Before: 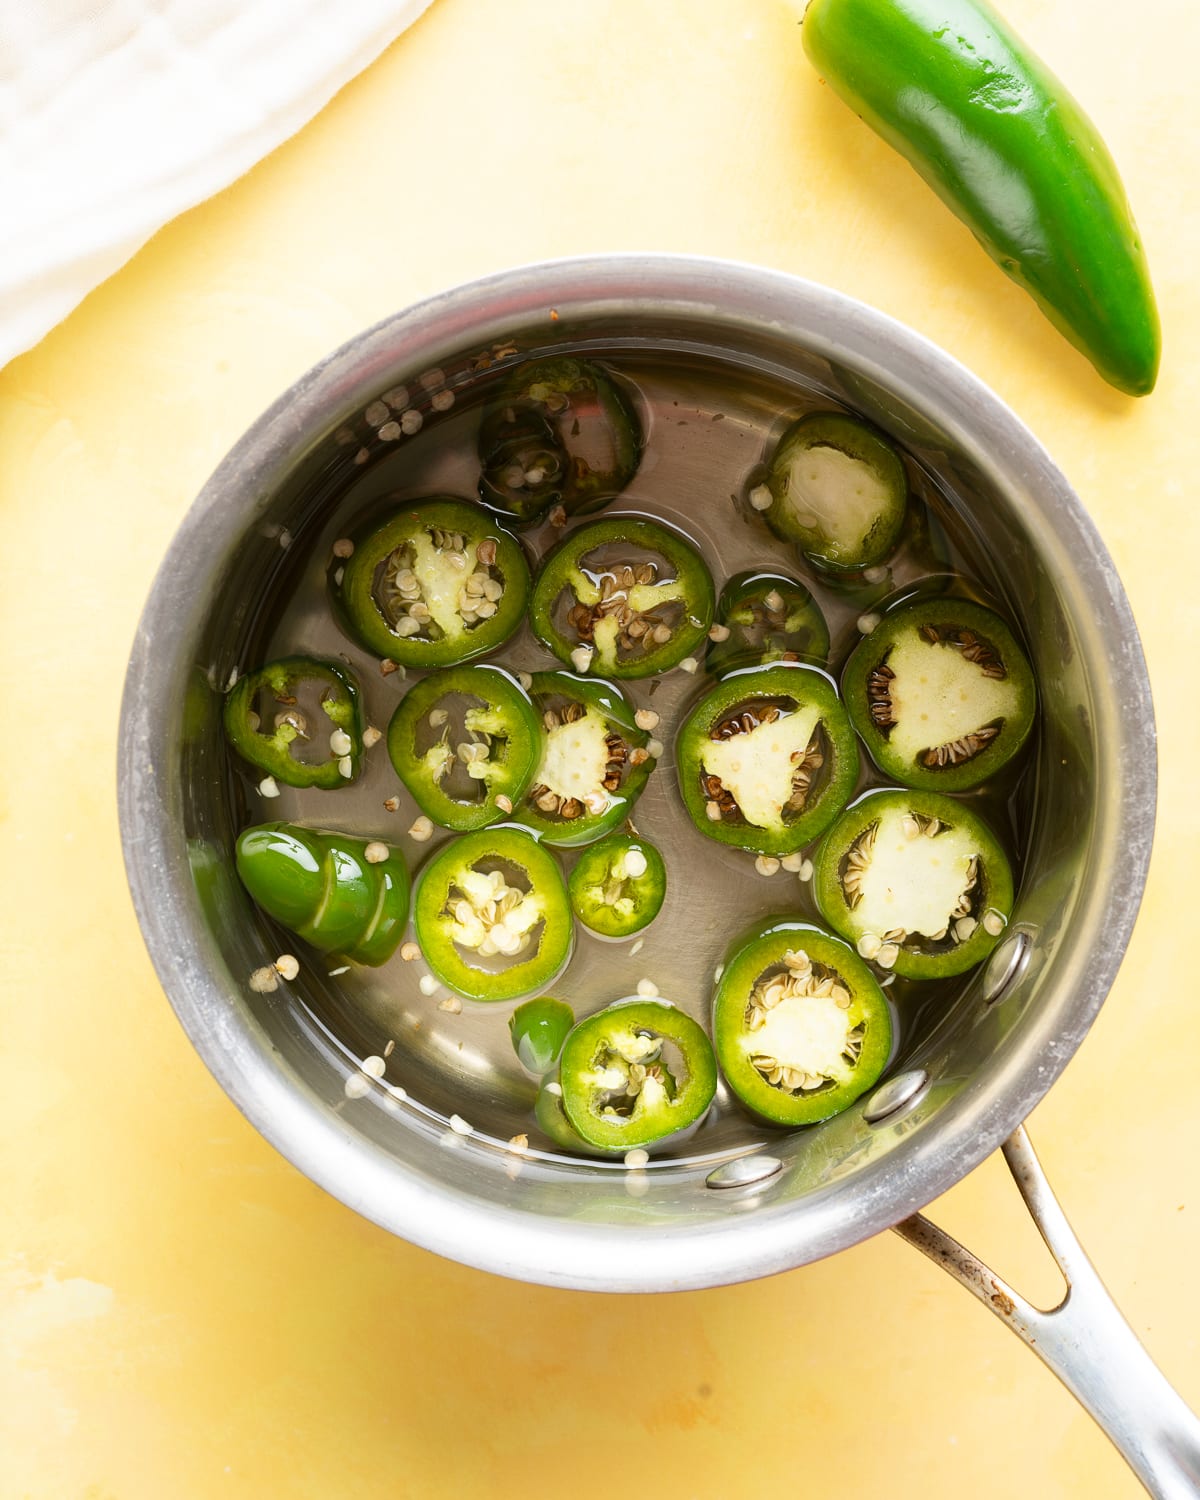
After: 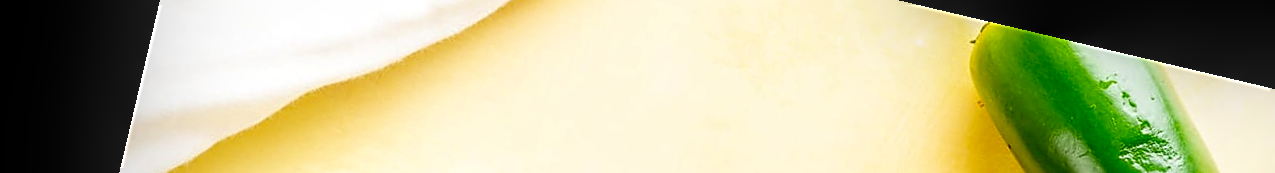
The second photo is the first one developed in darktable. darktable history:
tone equalizer: on, module defaults
crop and rotate: left 9.644%, top 9.491%, right 6.021%, bottom 80.509%
contrast brightness saturation: contrast 0.13, brightness -0.24, saturation 0.14
local contrast: on, module defaults
vignetting: fall-off start 98.29%, fall-off radius 100%, brightness -1, saturation 0.5, width/height ratio 1.428
rotate and perspective: rotation 13.27°, automatic cropping off
sharpen: amount 0.6
